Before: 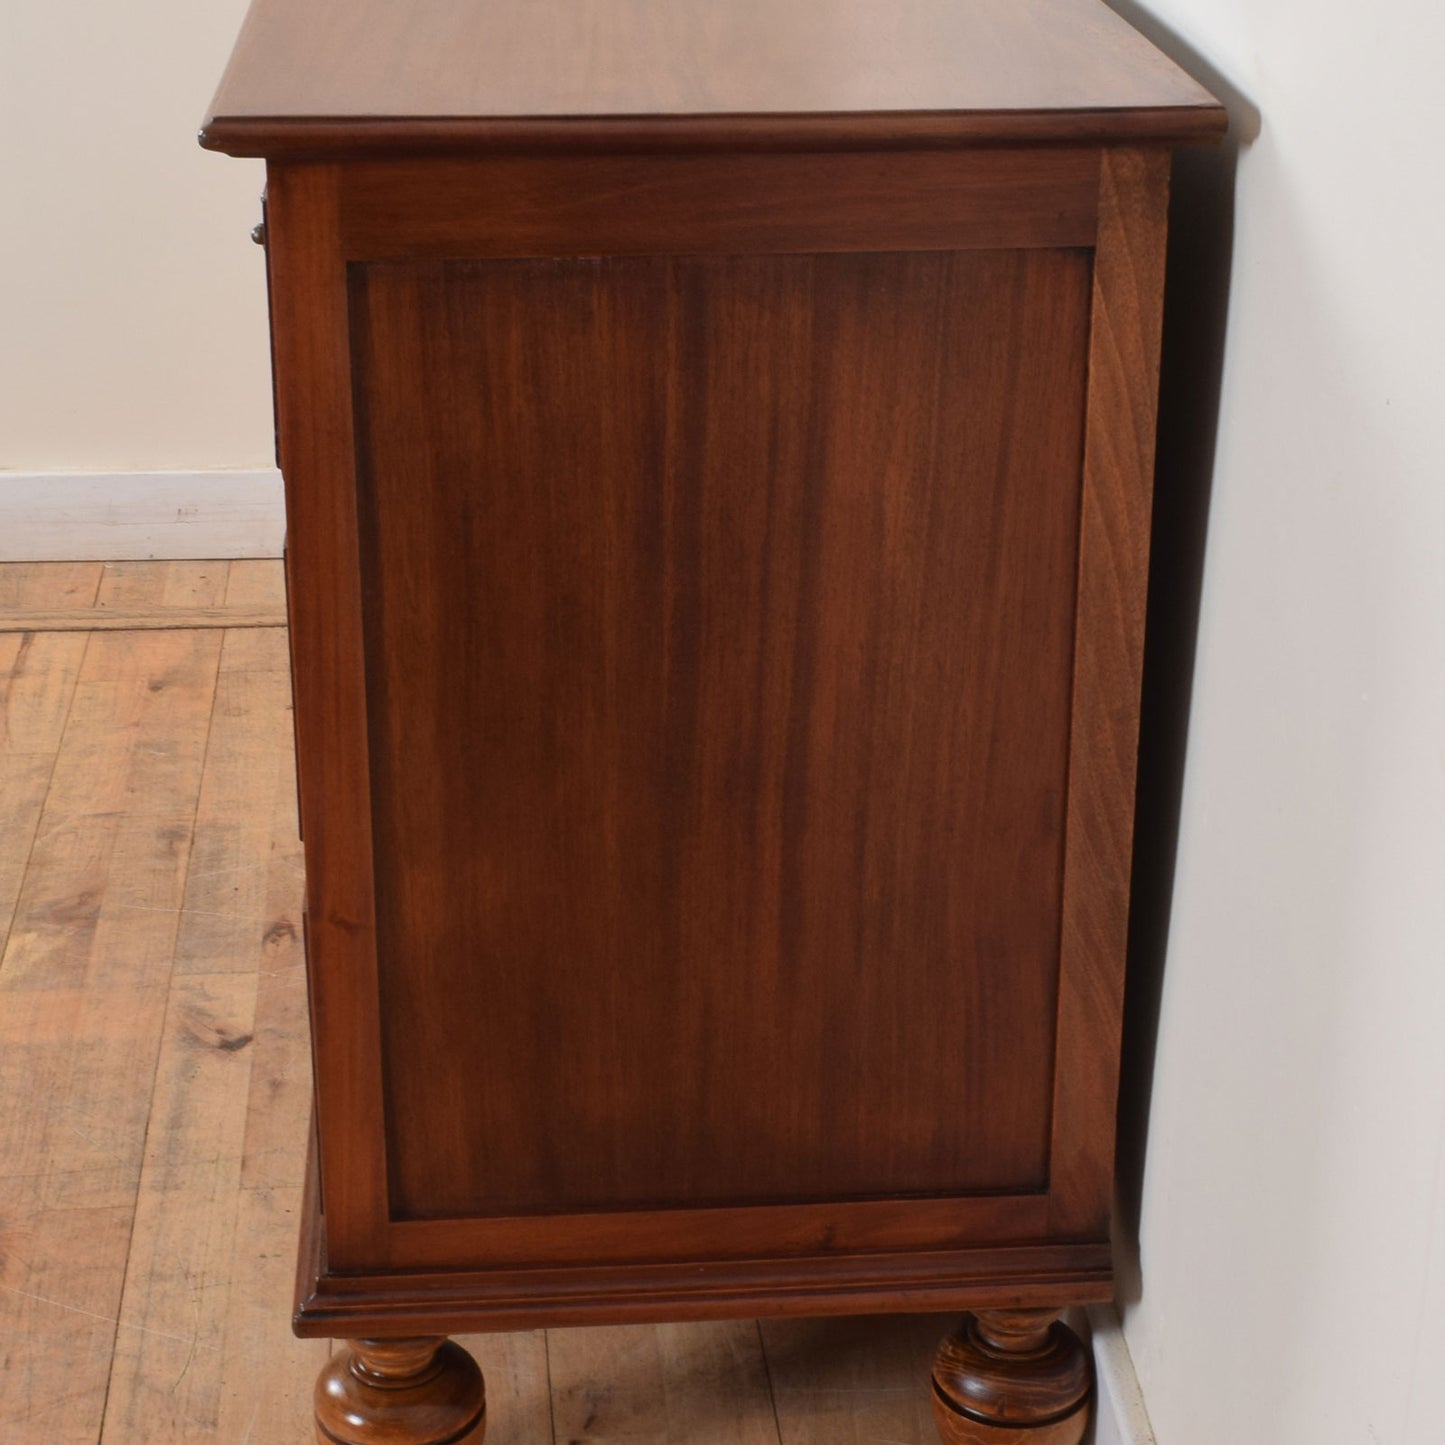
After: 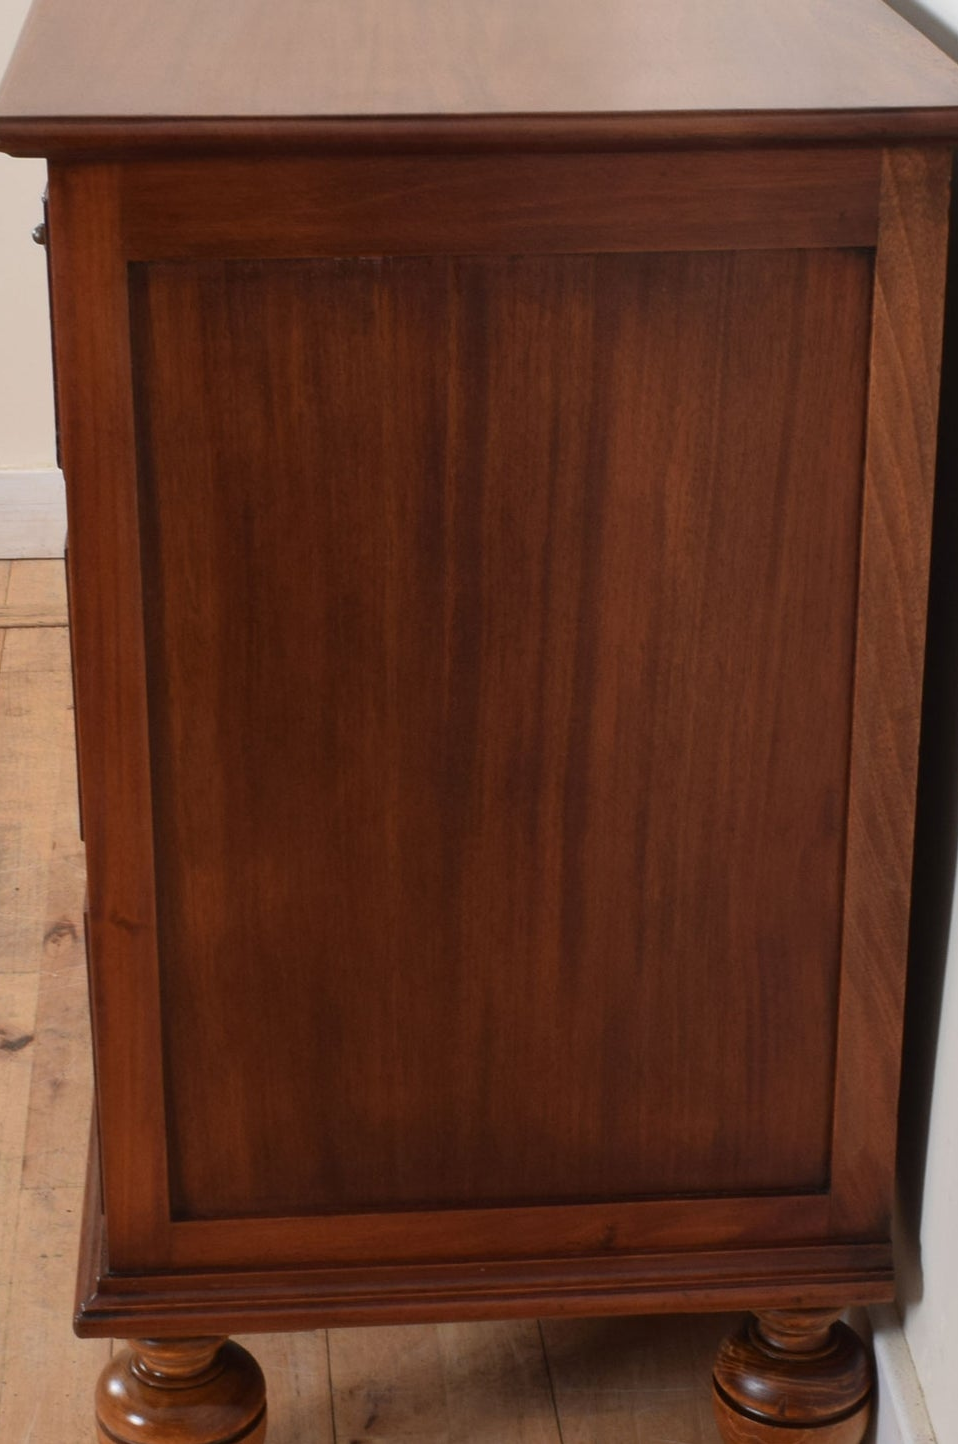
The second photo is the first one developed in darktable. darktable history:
crop and rotate: left 15.216%, right 18.429%
